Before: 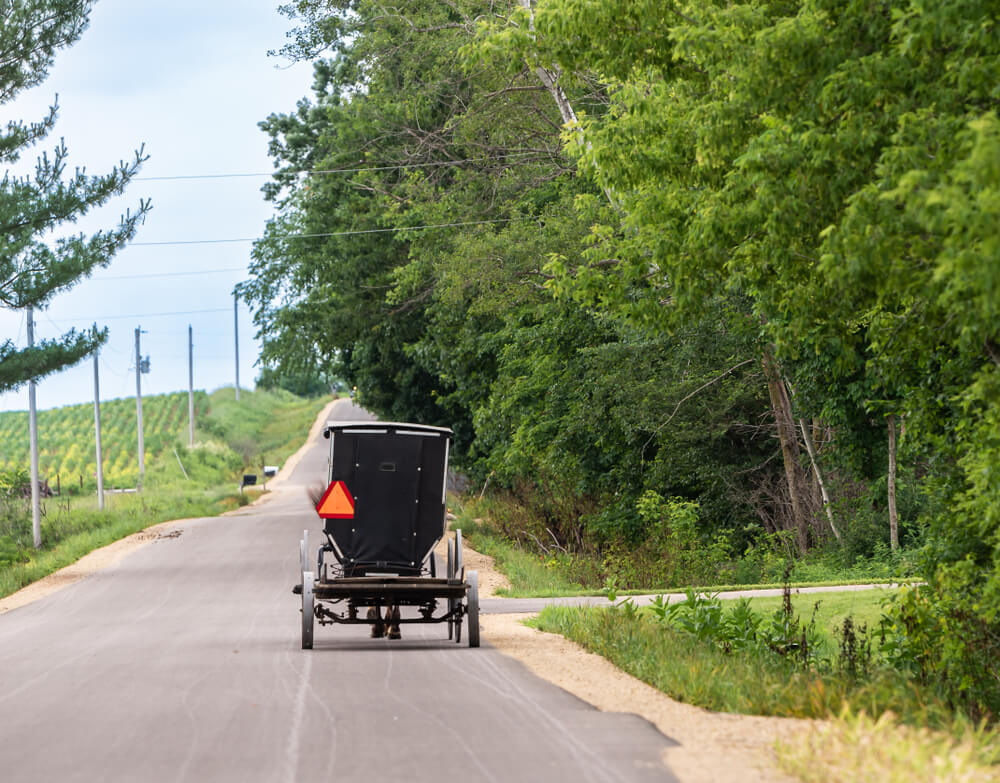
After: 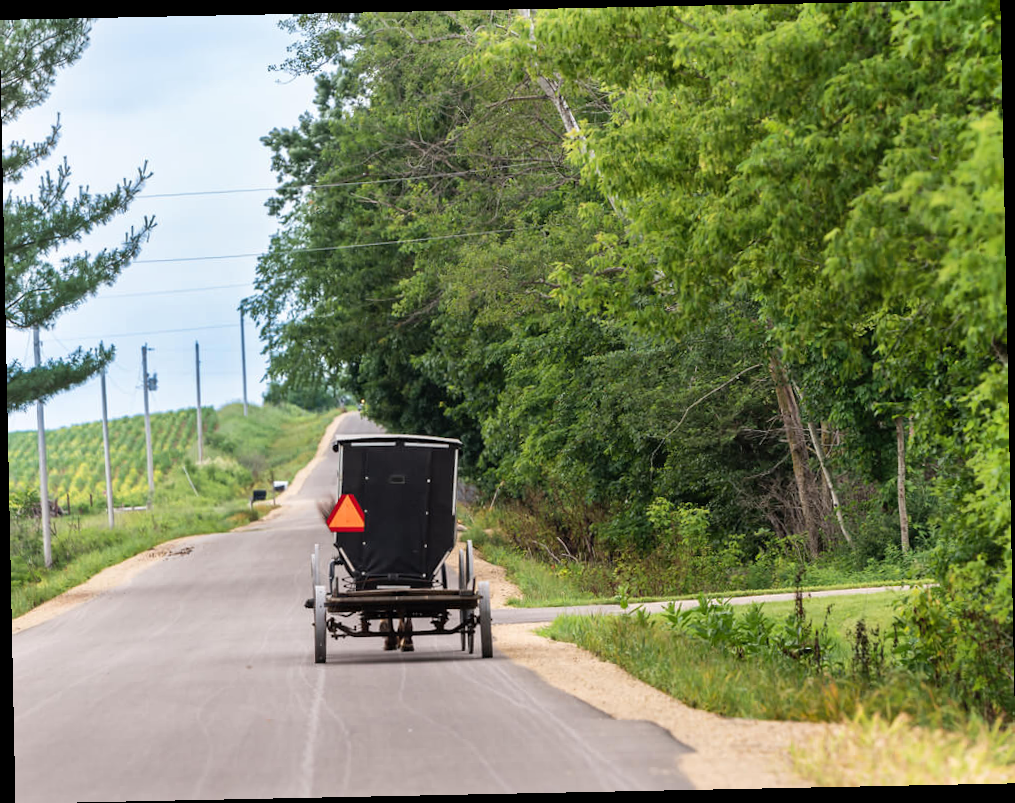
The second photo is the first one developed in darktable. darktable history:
rotate and perspective: rotation -1.17°, automatic cropping off
color balance: on, module defaults
shadows and highlights: soften with gaussian
